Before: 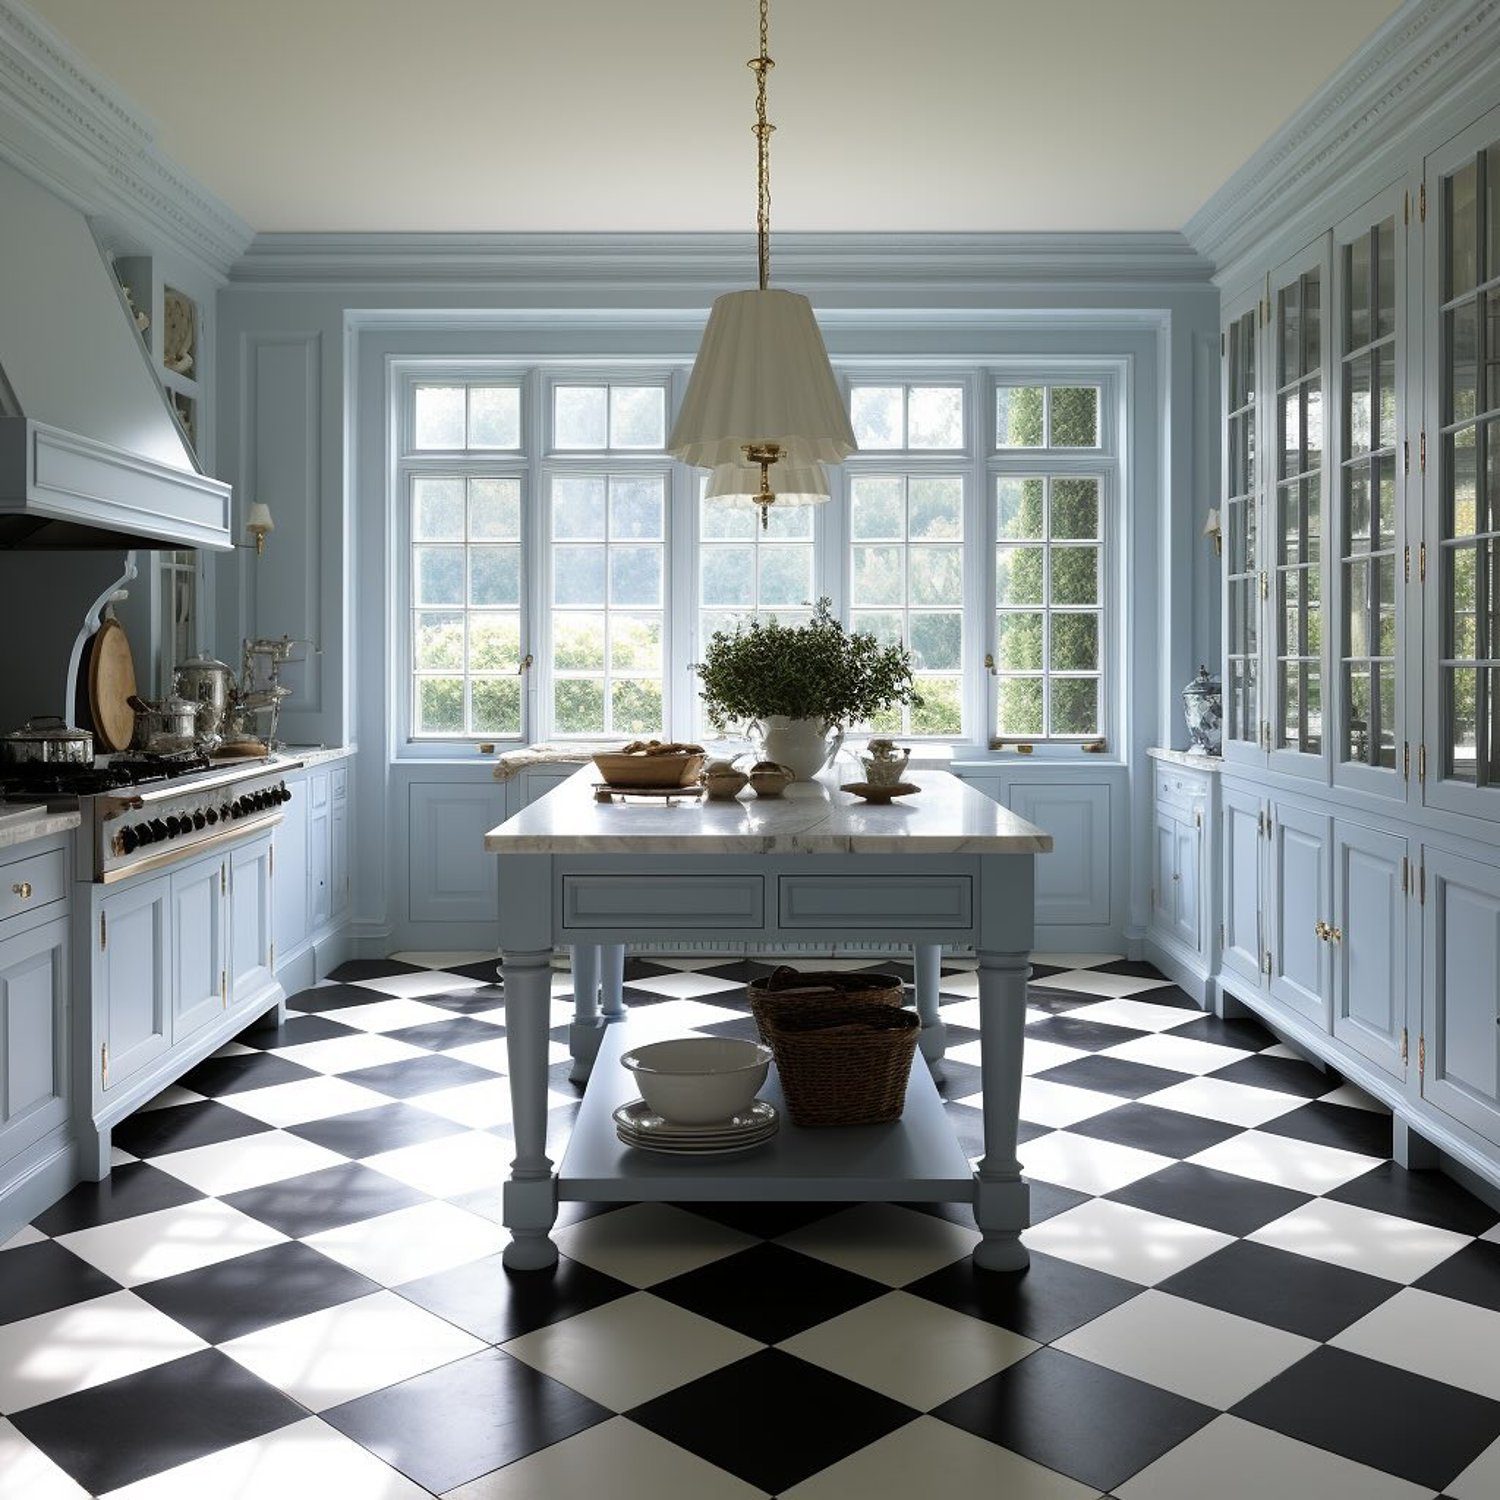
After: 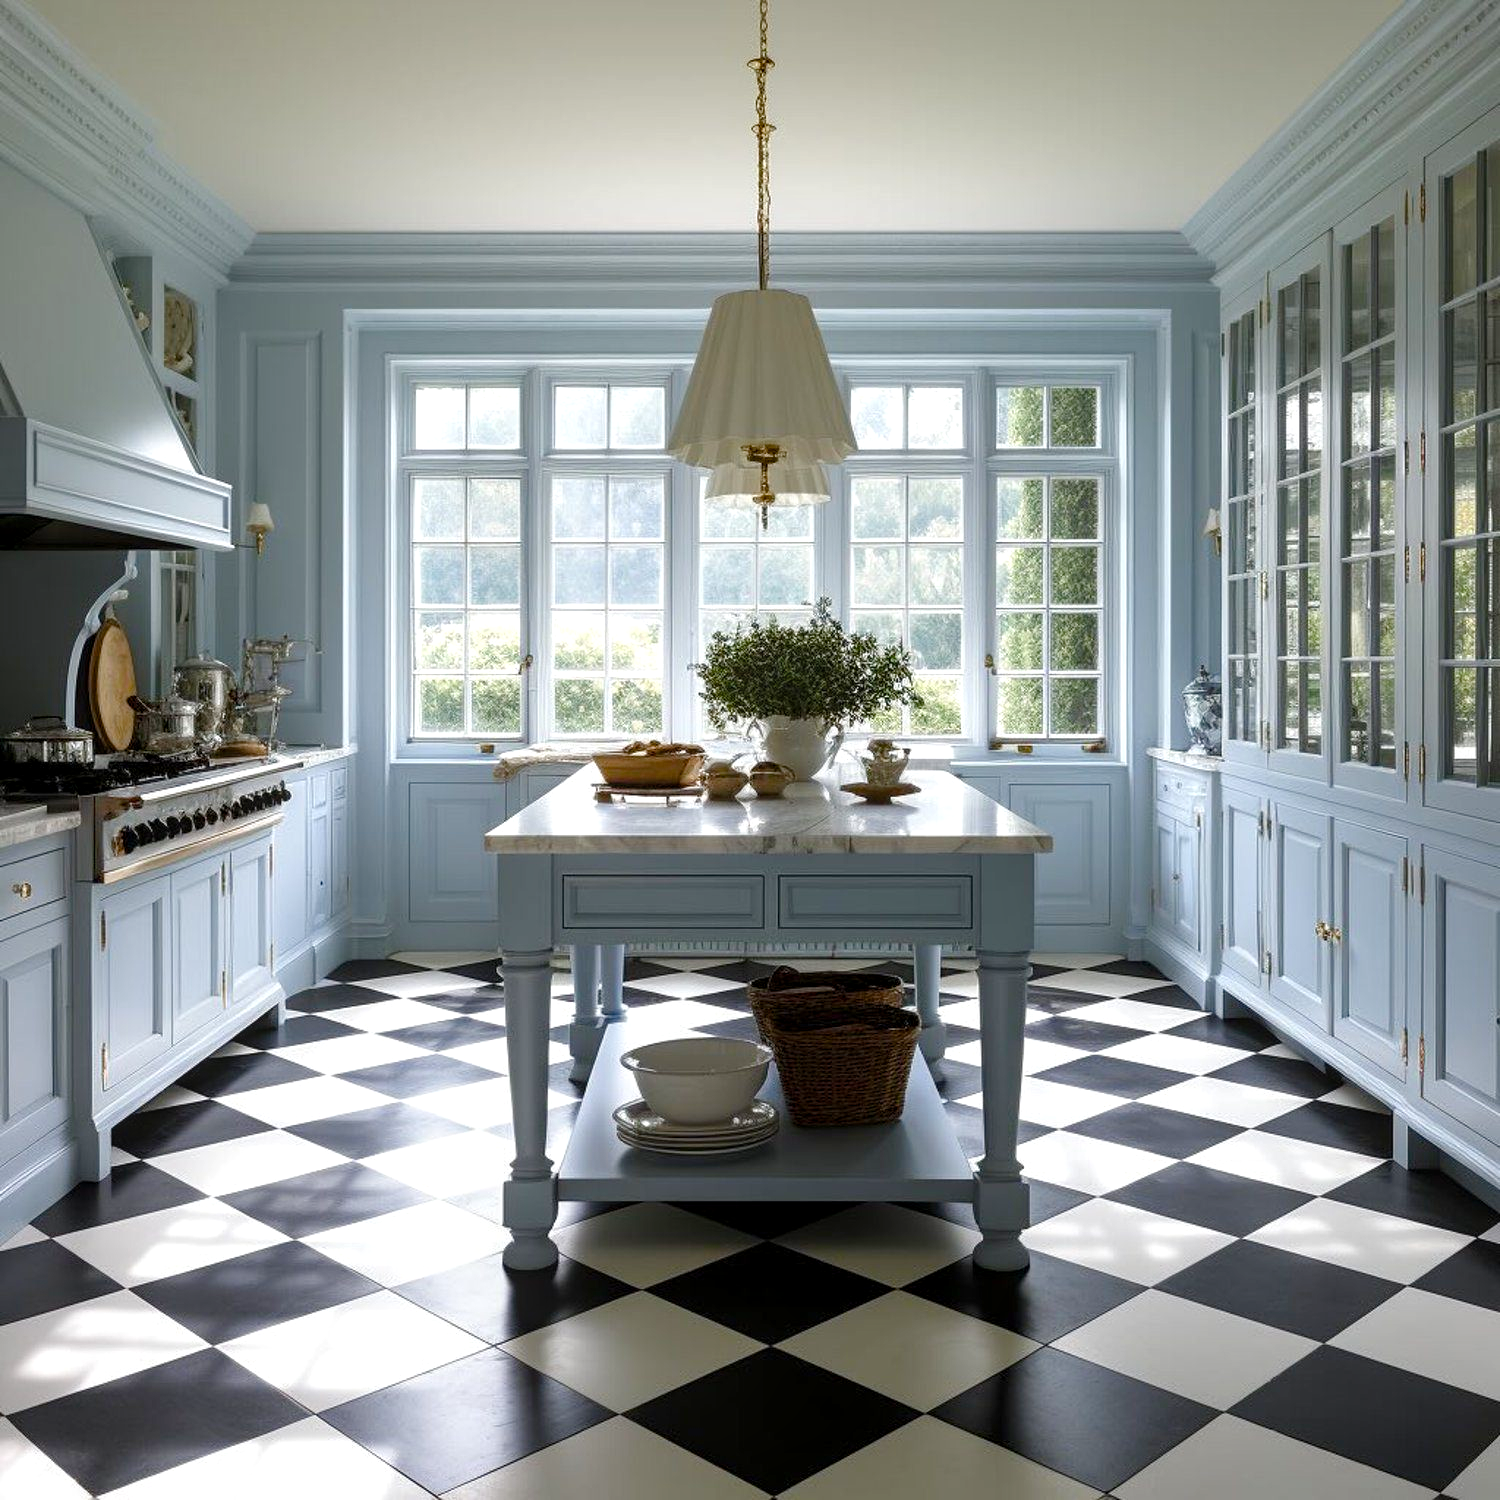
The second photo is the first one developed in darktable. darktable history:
color balance rgb: perceptual saturation grading › global saturation 20%, perceptual saturation grading › highlights -24.951%, perceptual saturation grading › shadows 49.77%, perceptual brilliance grading › global brilliance 2.295%, perceptual brilliance grading › highlights -3.897%
local contrast: on, module defaults
exposure: exposure 0.188 EV, compensate exposure bias true, compensate highlight preservation false
